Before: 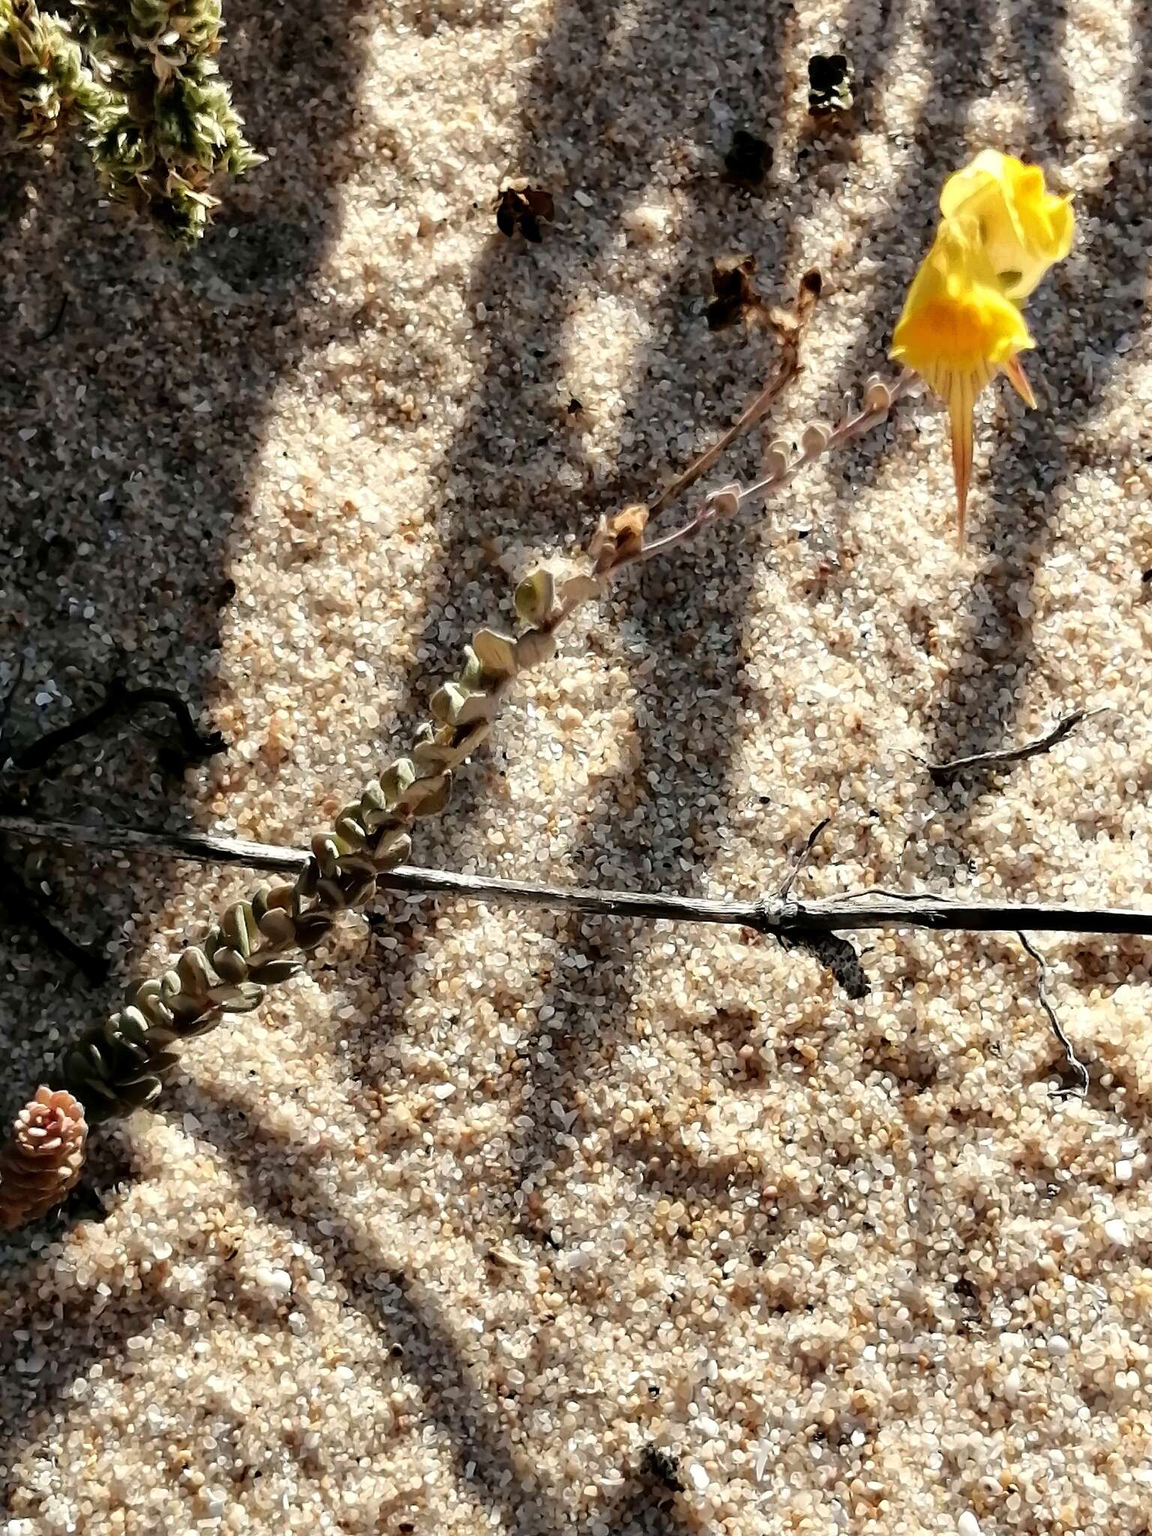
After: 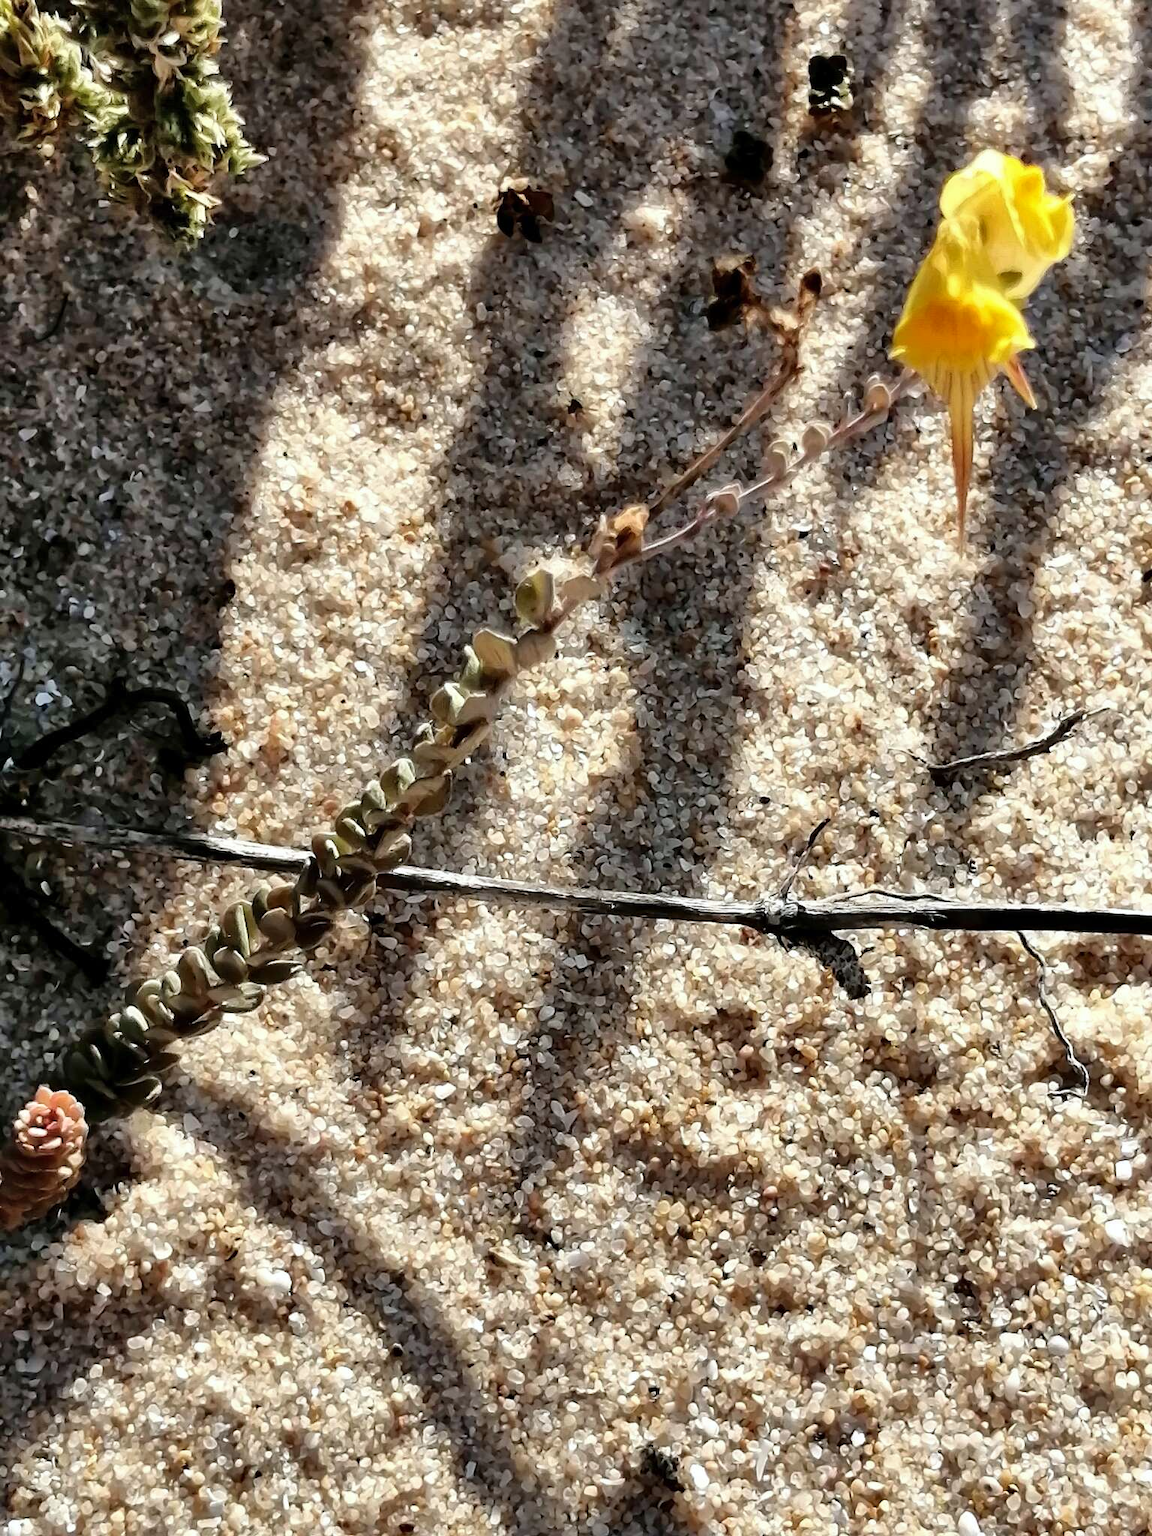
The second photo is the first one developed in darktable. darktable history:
white balance: red 0.988, blue 1.017
shadows and highlights: low approximation 0.01, soften with gaussian
